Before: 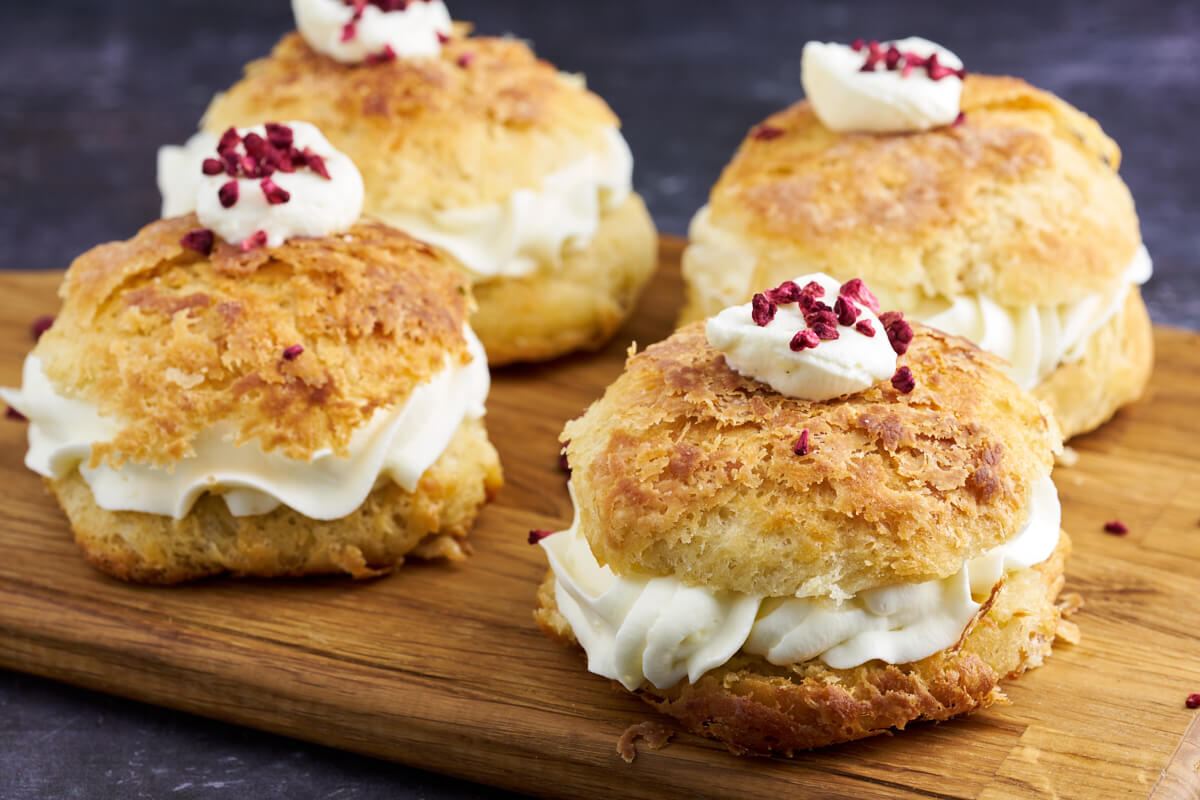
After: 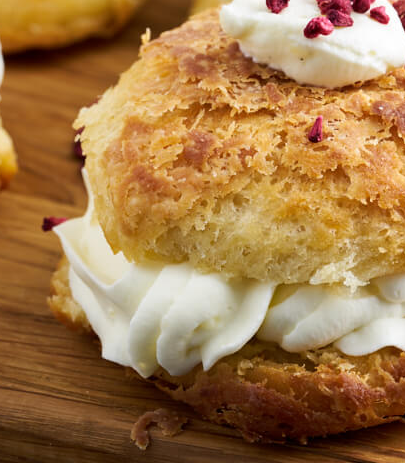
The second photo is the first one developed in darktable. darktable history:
crop: left 40.565%, top 39.195%, right 25.656%, bottom 2.921%
